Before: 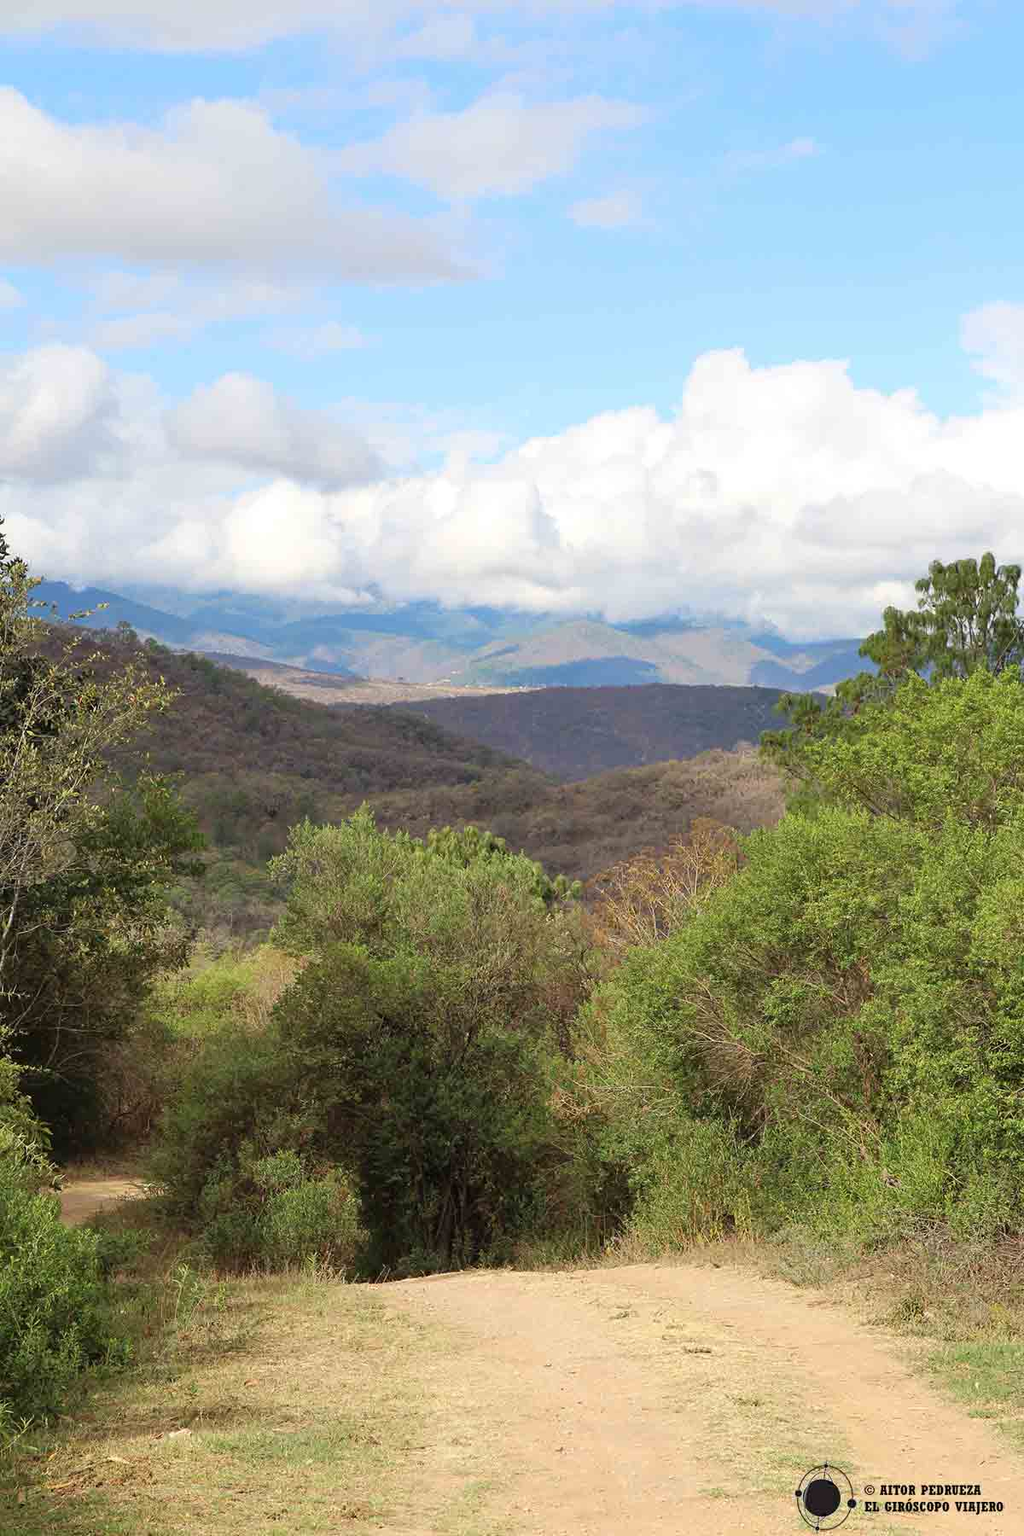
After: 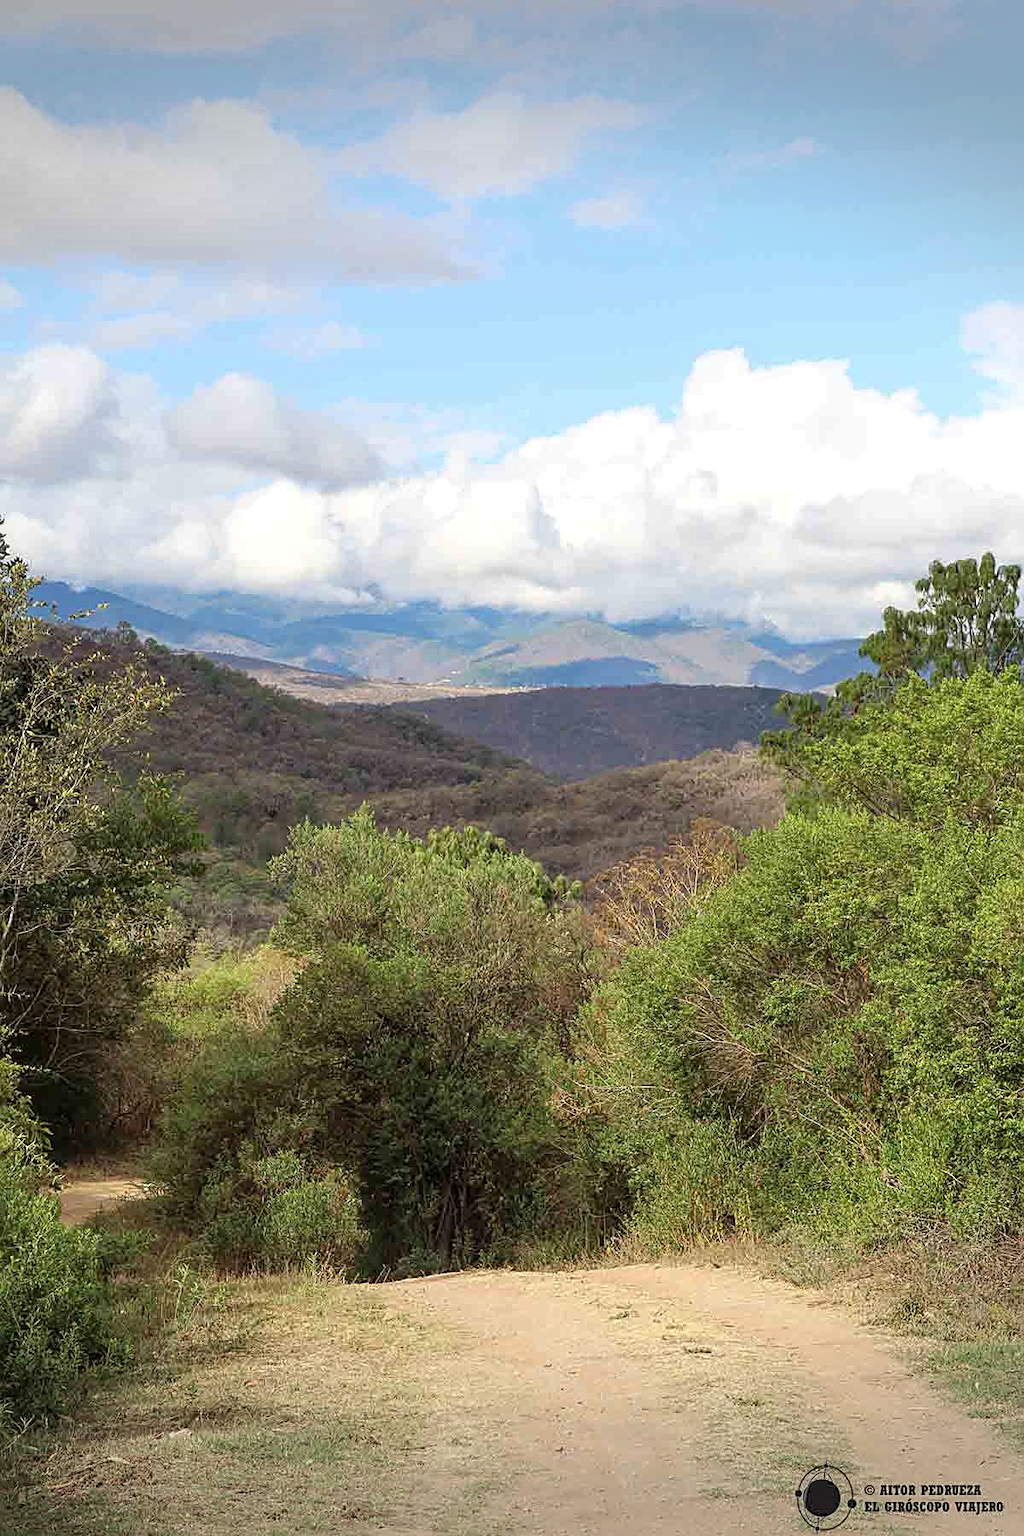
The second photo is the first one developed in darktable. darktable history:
vignetting: fall-off start 100%, brightness -0.406, saturation -0.3, width/height ratio 1.324, dithering 8-bit output, unbound false
local contrast: on, module defaults
sharpen: on, module defaults
